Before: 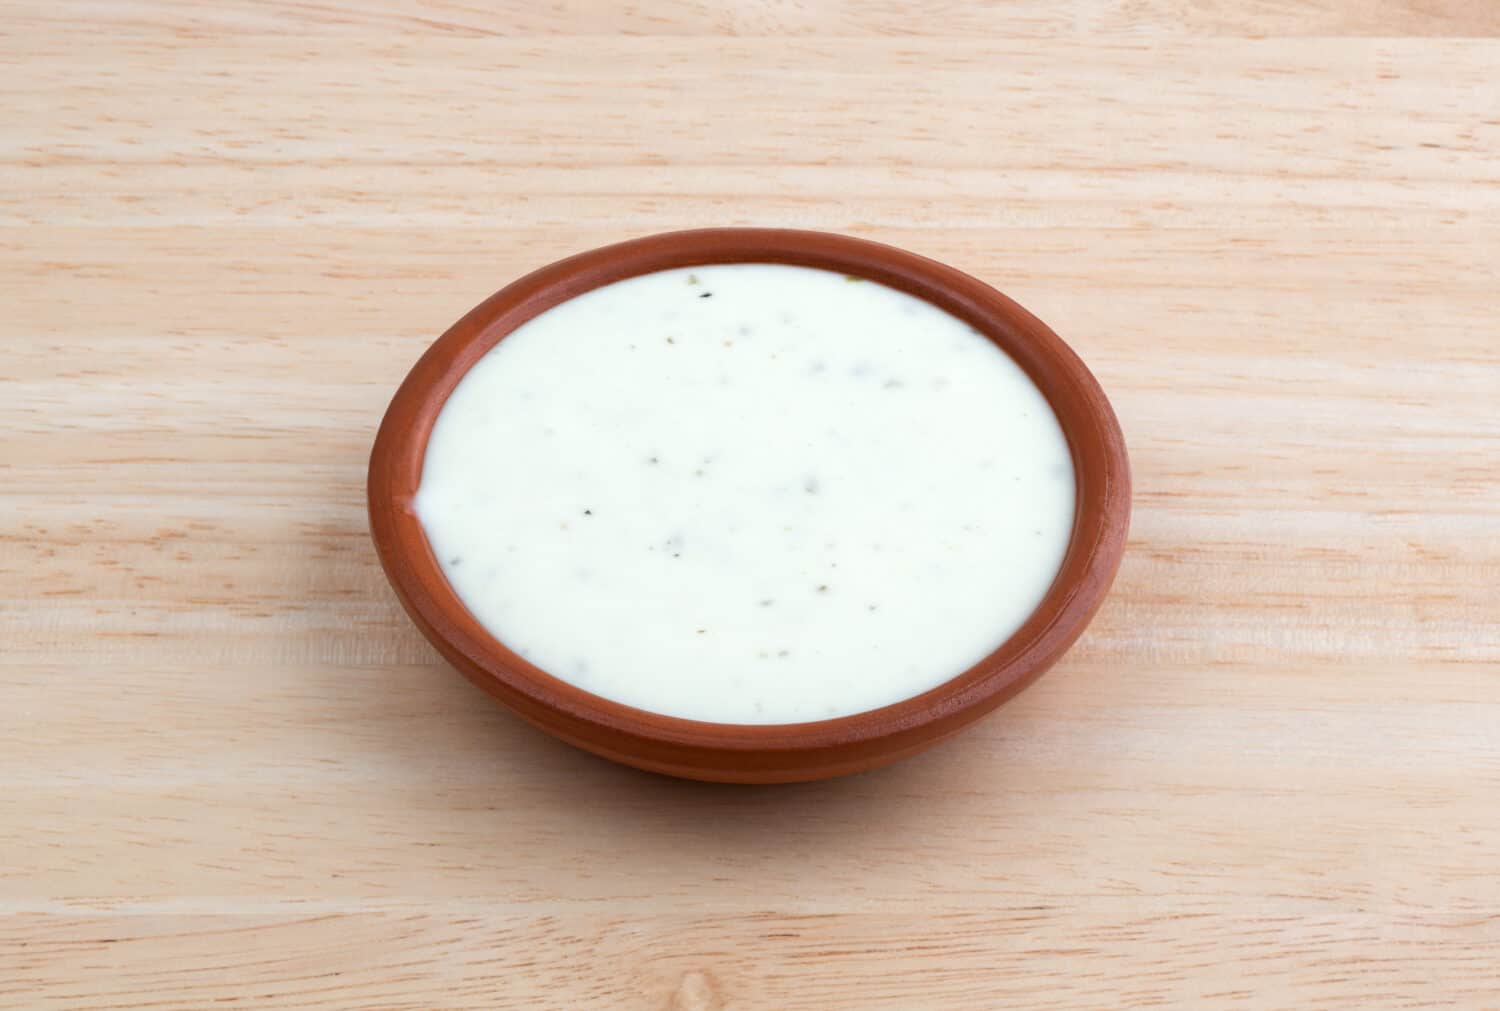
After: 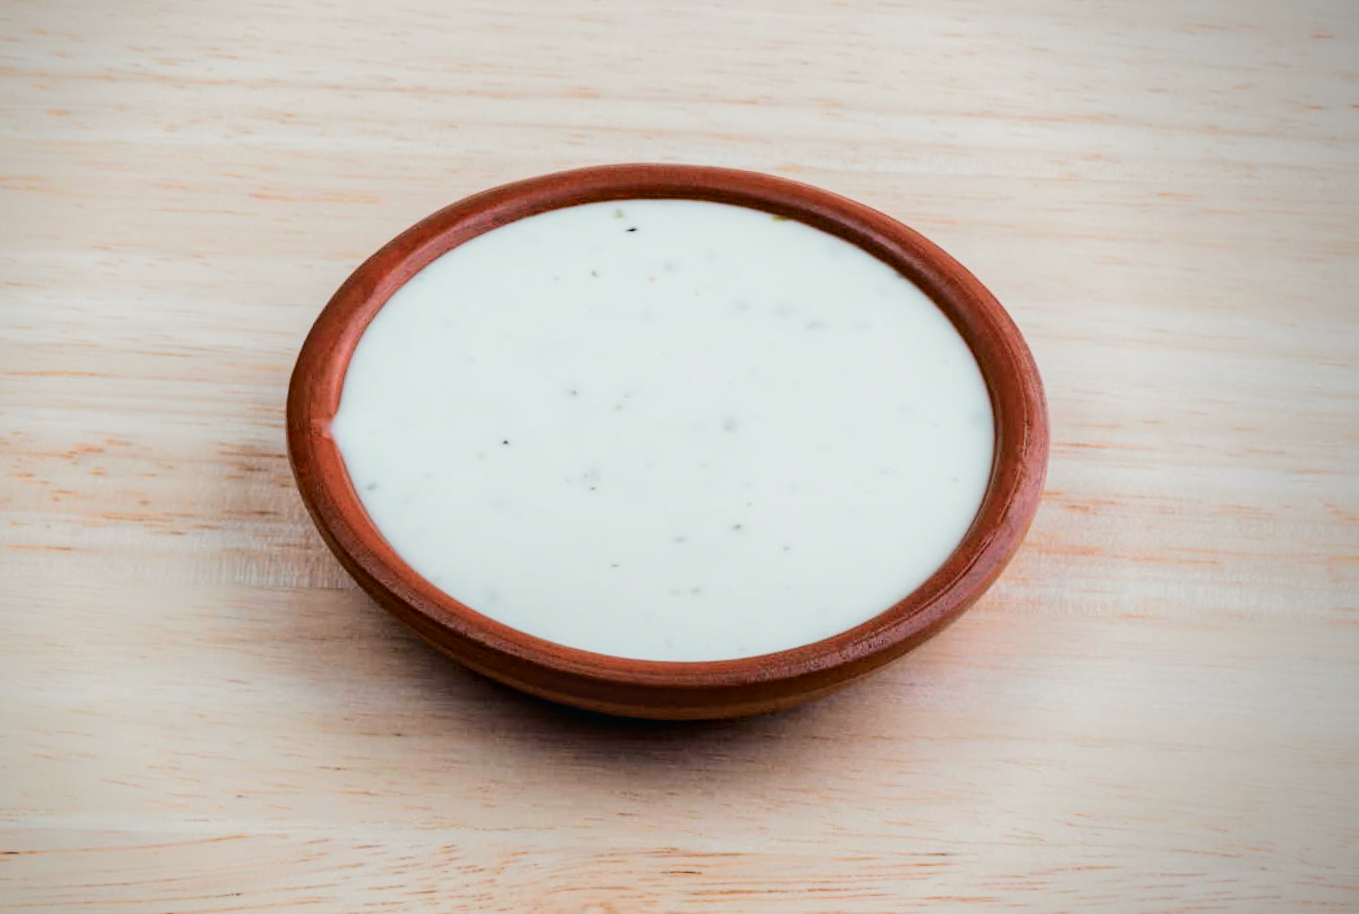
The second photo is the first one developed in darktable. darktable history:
exposure: black level correction 0.002, compensate highlight preservation false
crop and rotate: angle -2.11°, left 3.085%, top 4.05%, right 1.388%, bottom 0.602%
haze removal: compatibility mode true, adaptive false
vignetting: saturation 0.365, center (-0.122, -0.002), unbound false
filmic rgb: black relative exposure -5.06 EV, white relative exposure 3.98 EV, hardness 2.89, contrast 1.3
tone curve: curves: ch0 [(0, 0) (0.081, 0.044) (0.185, 0.145) (0.283, 0.273) (0.405, 0.449) (0.495, 0.554) (0.686, 0.743) (0.826, 0.853) (0.978, 0.988)]; ch1 [(0, 0) (0.147, 0.166) (0.321, 0.362) (0.371, 0.402) (0.423, 0.426) (0.479, 0.472) (0.505, 0.497) (0.521, 0.506) (0.551, 0.546) (0.586, 0.571) (0.625, 0.638) (0.68, 0.715) (1, 1)]; ch2 [(0, 0) (0.346, 0.378) (0.404, 0.427) (0.502, 0.498) (0.531, 0.517) (0.547, 0.526) (0.582, 0.571) (0.629, 0.626) (0.717, 0.678) (1, 1)], color space Lab, independent channels, preserve colors none
local contrast: on, module defaults
